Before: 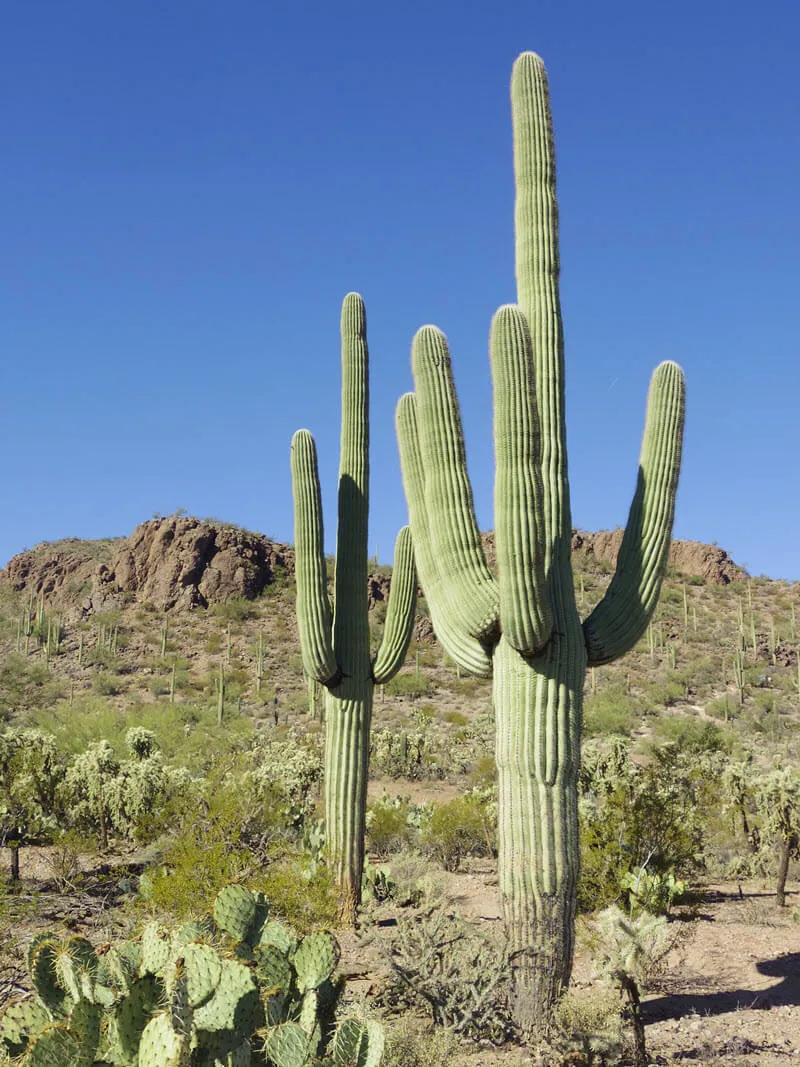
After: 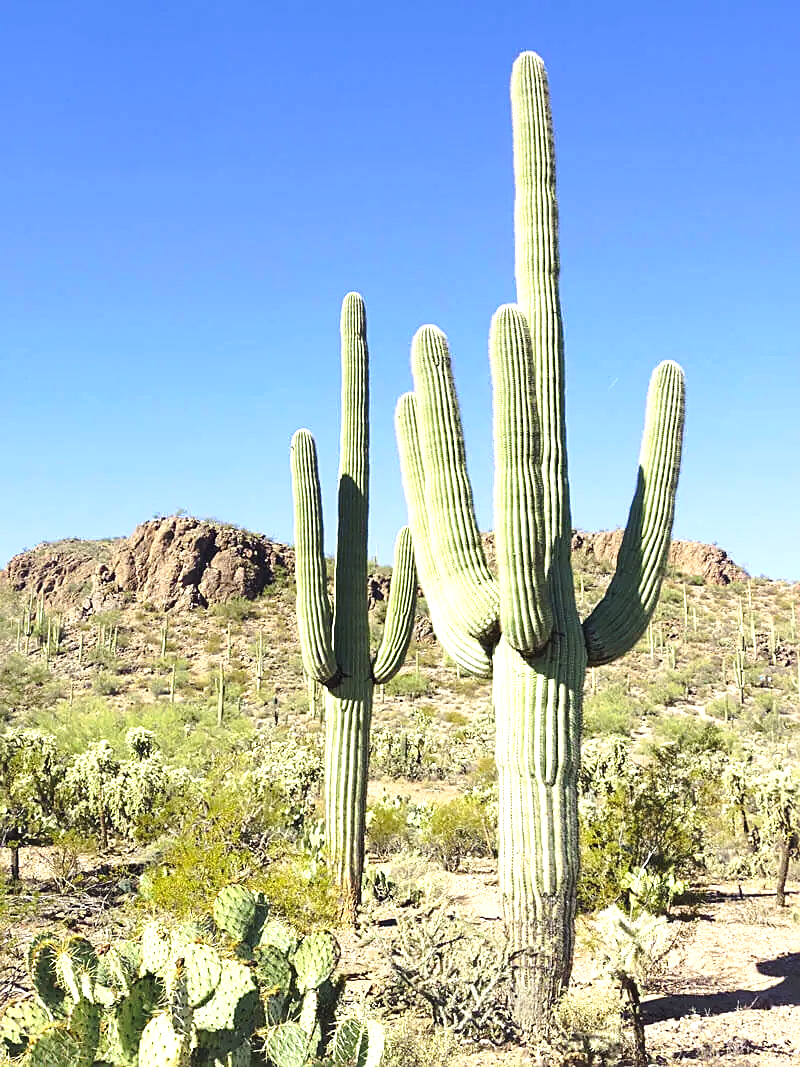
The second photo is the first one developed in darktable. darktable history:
shadows and highlights: shadows 31.07, highlights 1.79, soften with gaussian
exposure: black level correction 0, exposure 1.001 EV, compensate highlight preservation false
sharpen: on, module defaults
tone curve: curves: ch0 [(0, 0.021) (0.059, 0.053) (0.212, 0.18) (0.337, 0.304) (0.495, 0.505) (0.725, 0.731) (0.89, 0.919) (1, 1)]; ch1 [(0, 0) (0.094, 0.081) (0.285, 0.299) (0.403, 0.436) (0.479, 0.475) (0.54, 0.55) (0.615, 0.637) (0.683, 0.688) (1, 1)]; ch2 [(0, 0) (0.257, 0.217) (0.434, 0.434) (0.498, 0.507) (0.527, 0.542) (0.597, 0.587) (0.658, 0.595) (1, 1)], preserve colors none
